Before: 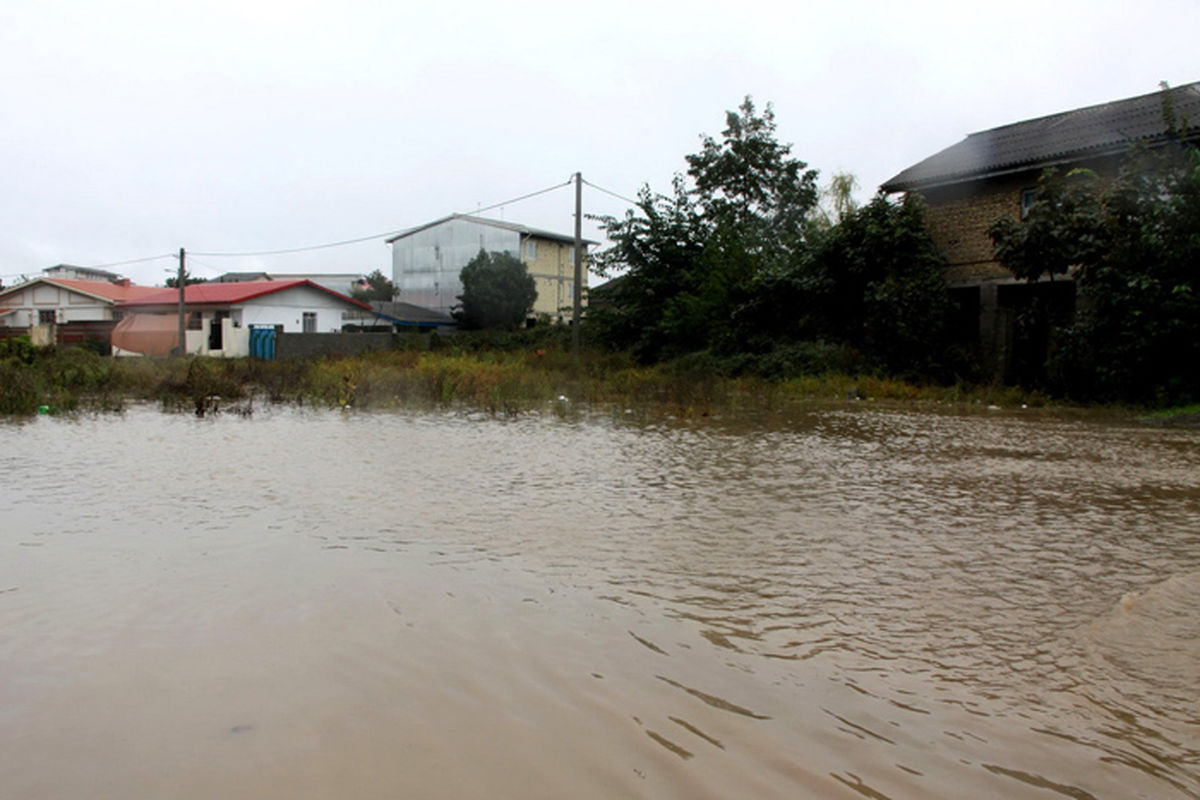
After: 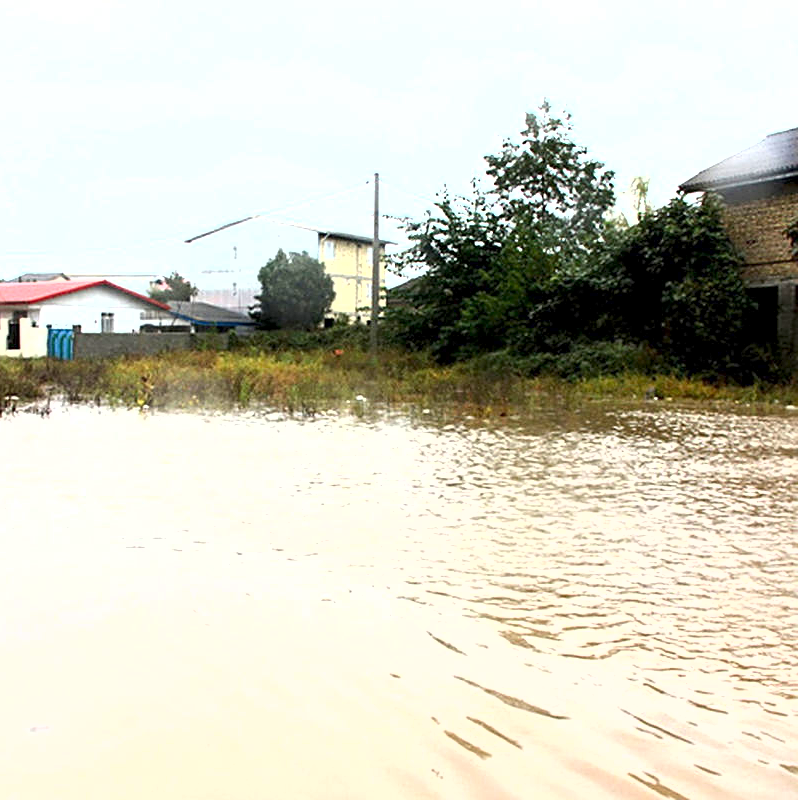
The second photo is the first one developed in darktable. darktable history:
sharpen: on, module defaults
exposure: black level correction 0.001, exposure 1.822 EV, compensate exposure bias true, compensate highlight preservation false
contrast brightness saturation: contrast 0.05
crop: left 16.899%, right 16.556%
fill light: on, module defaults
